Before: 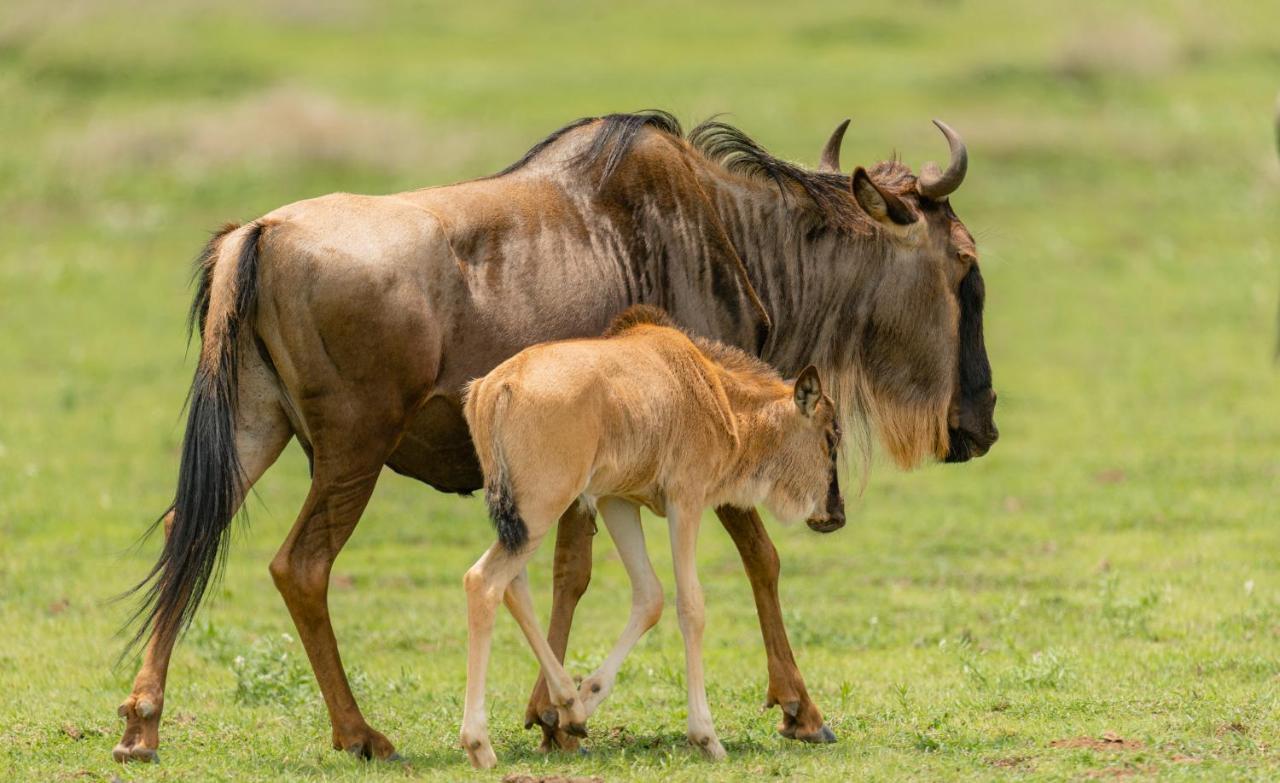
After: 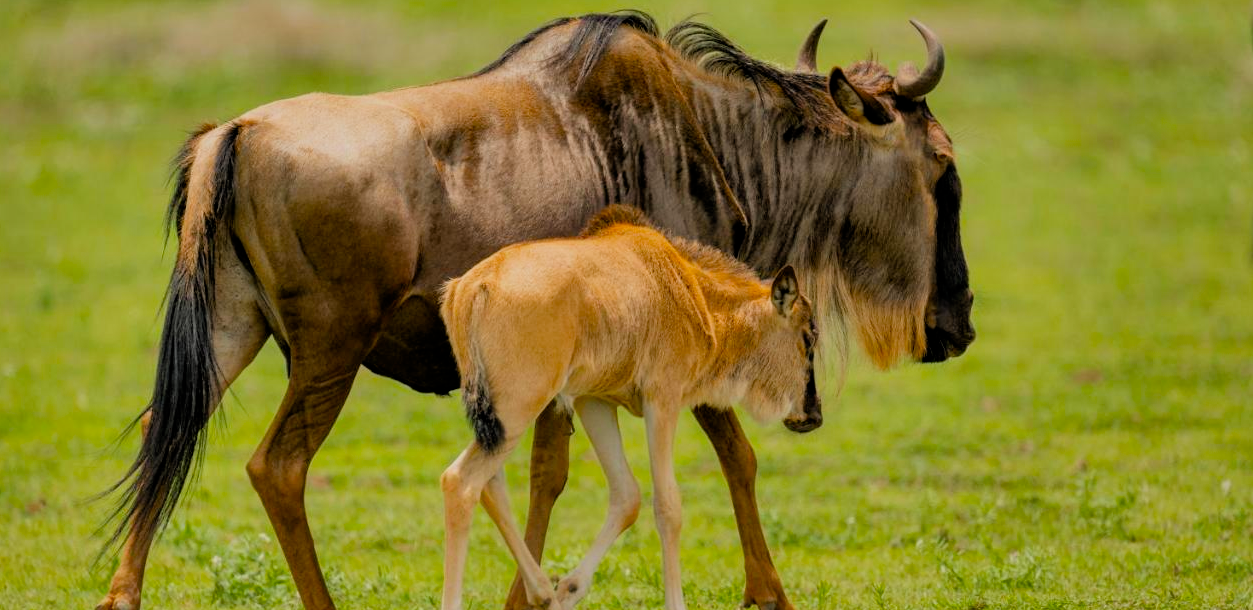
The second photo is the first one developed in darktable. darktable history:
shadows and highlights: white point adjustment -3.64, highlights -63.34, highlights color adjustment 42%, soften with gaussian
filmic rgb: black relative exposure -7.75 EV, white relative exposure 4.4 EV, threshold 3 EV, target black luminance 0%, hardness 3.76, latitude 50.51%, contrast 1.074, highlights saturation mix 10%, shadows ↔ highlights balance -0.22%, color science v4 (2020), enable highlight reconstruction true
crop and rotate: left 1.814%, top 12.818%, right 0.25%, bottom 9.225%
